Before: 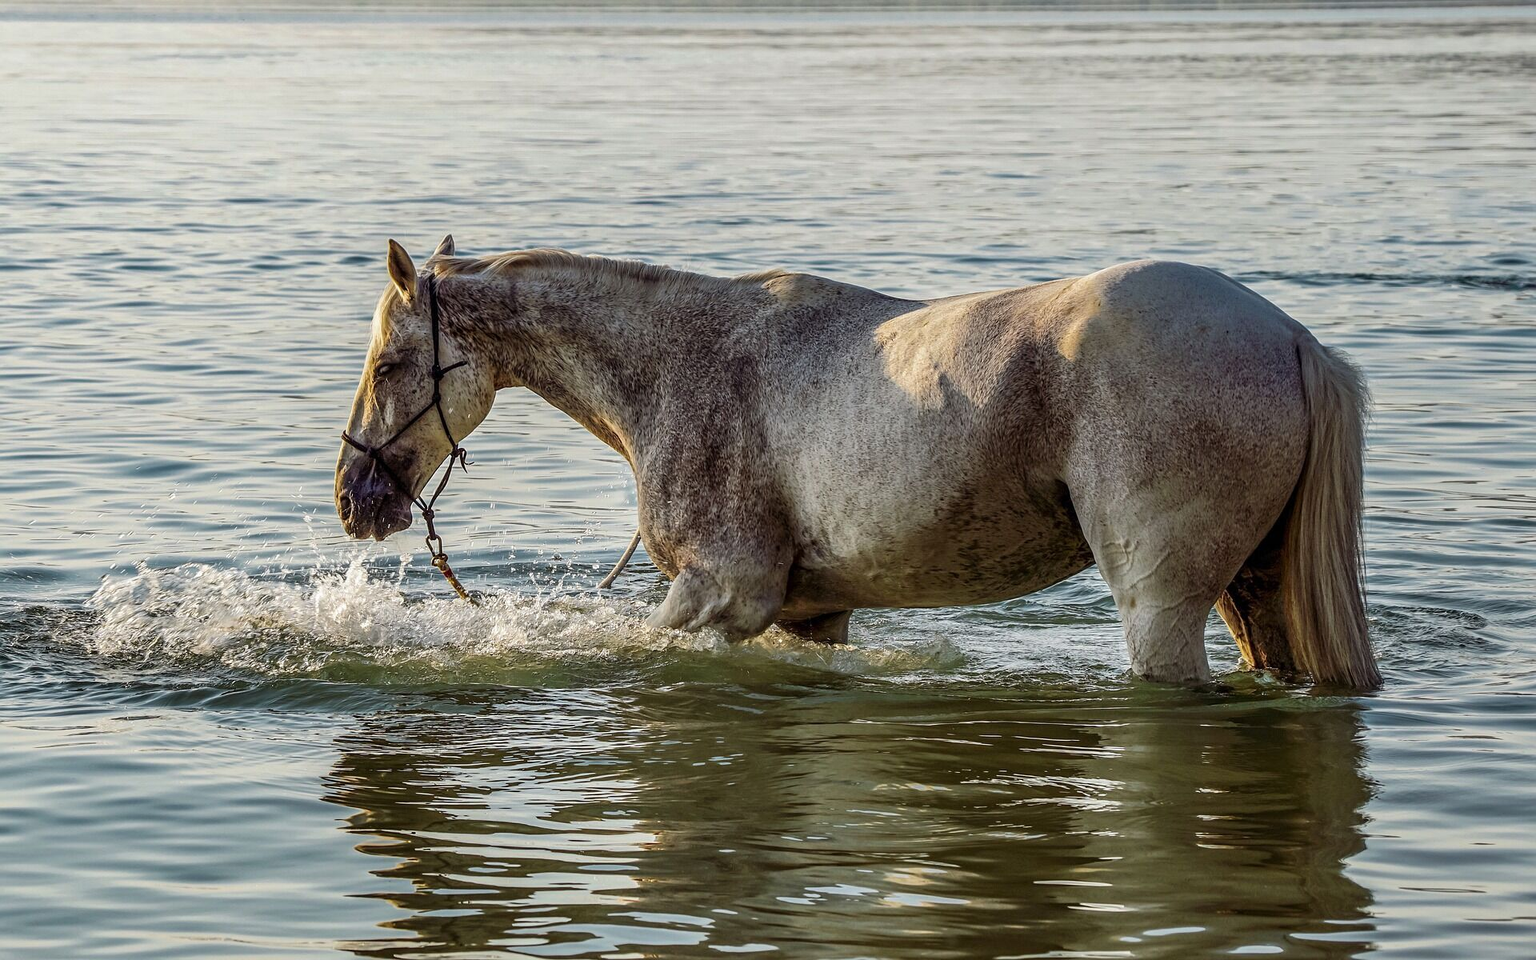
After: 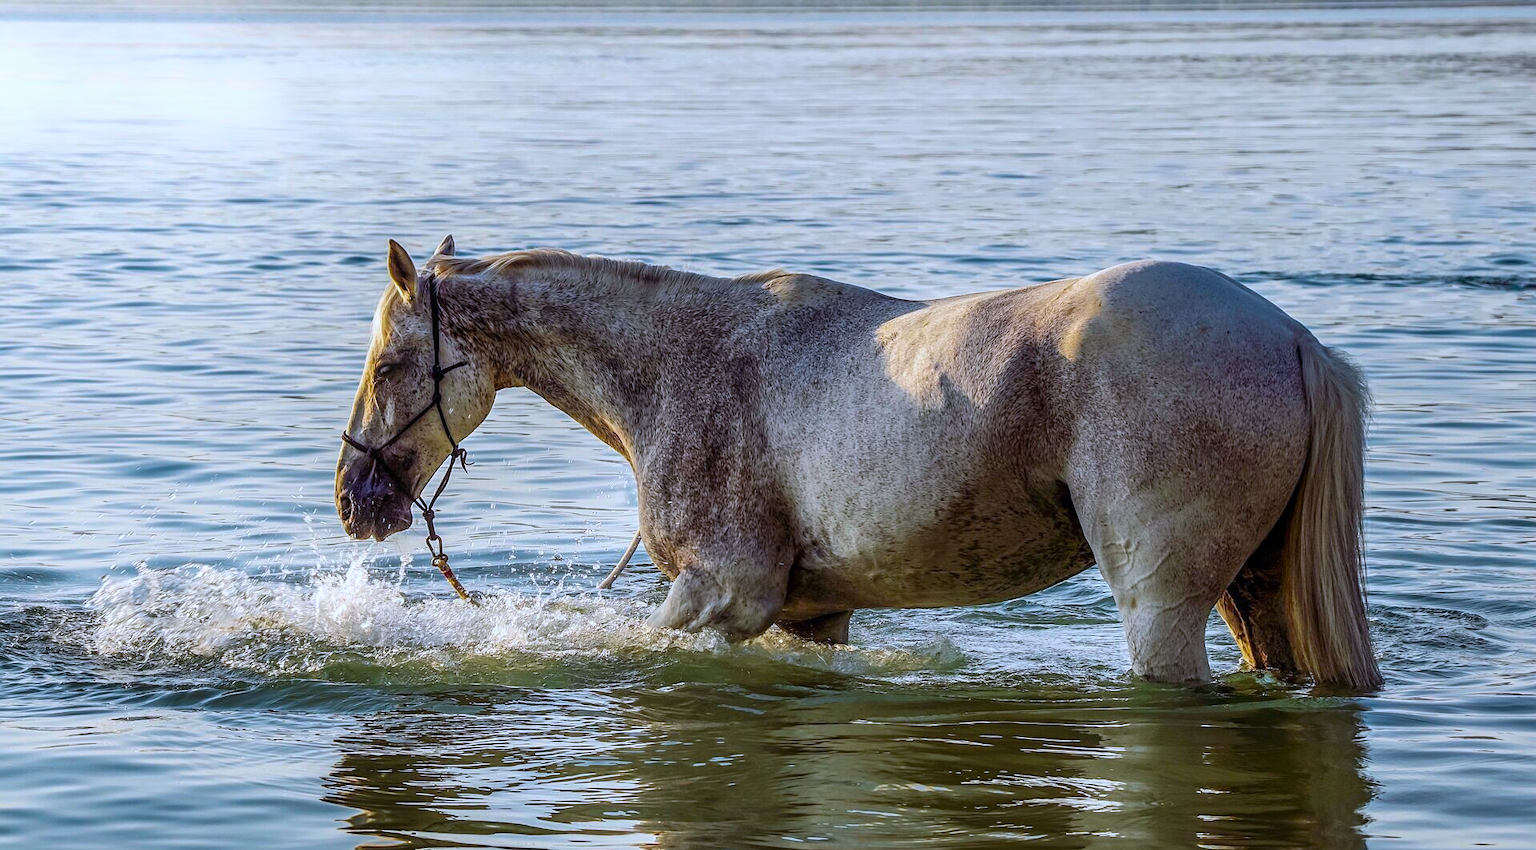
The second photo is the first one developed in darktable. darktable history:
bloom: size 5%, threshold 95%, strength 15%
color balance rgb: perceptual saturation grading › global saturation 20%, global vibrance 20%
color calibration: illuminant as shot in camera, x 0.37, y 0.382, temperature 4313.32 K
crop and rotate: top 0%, bottom 11.49%
